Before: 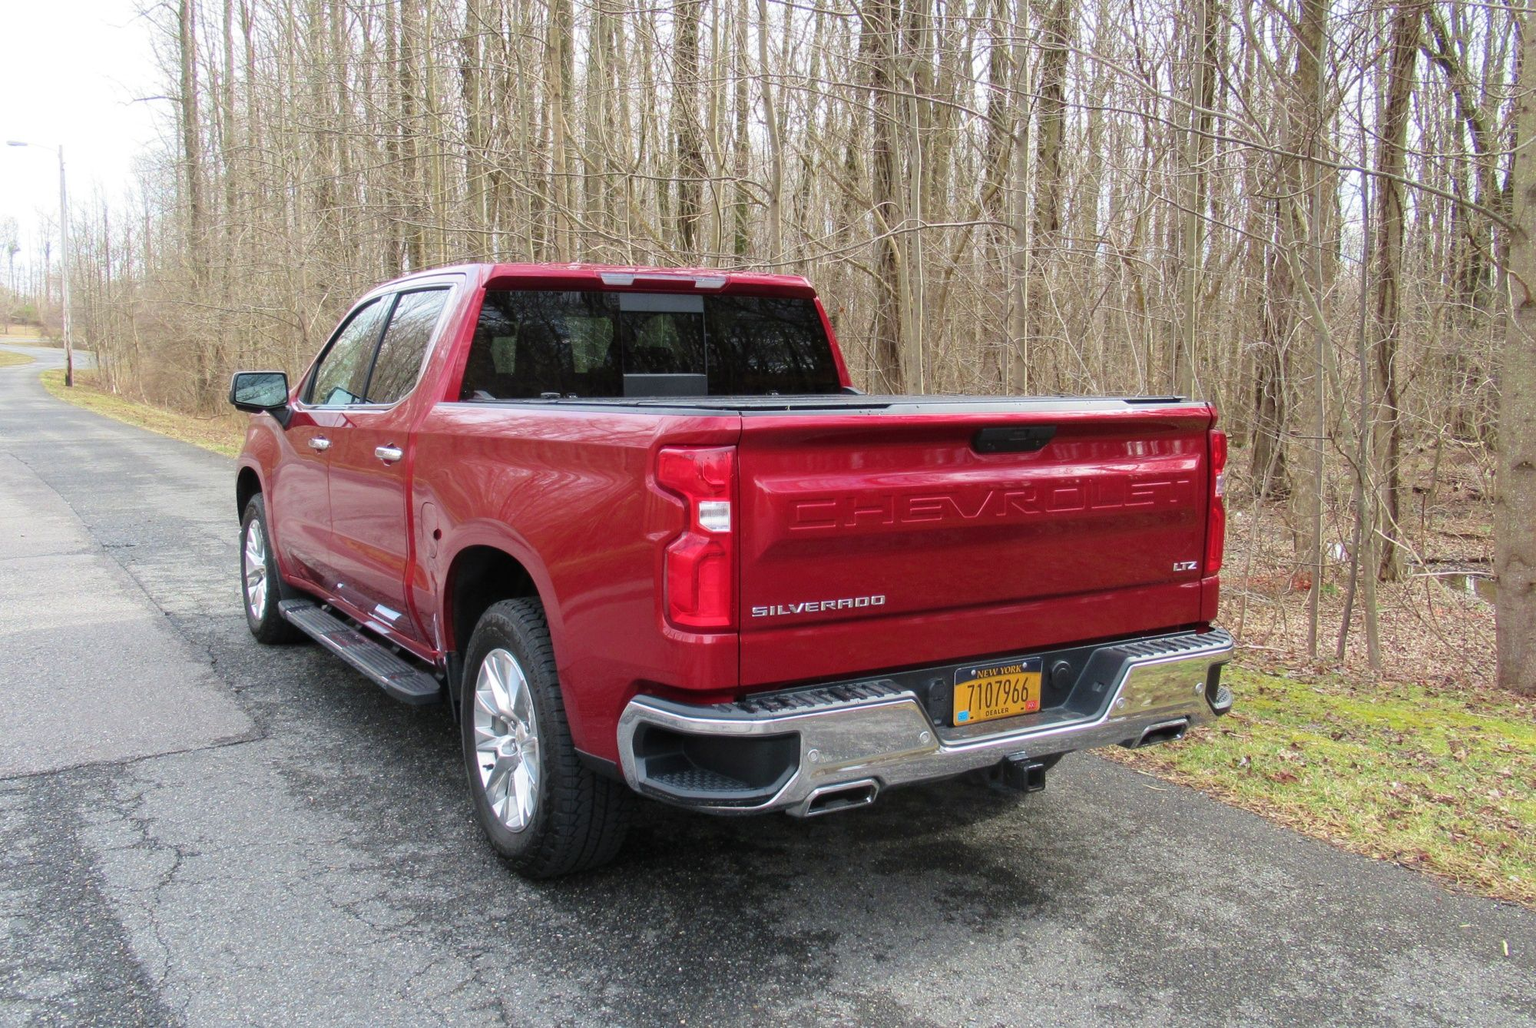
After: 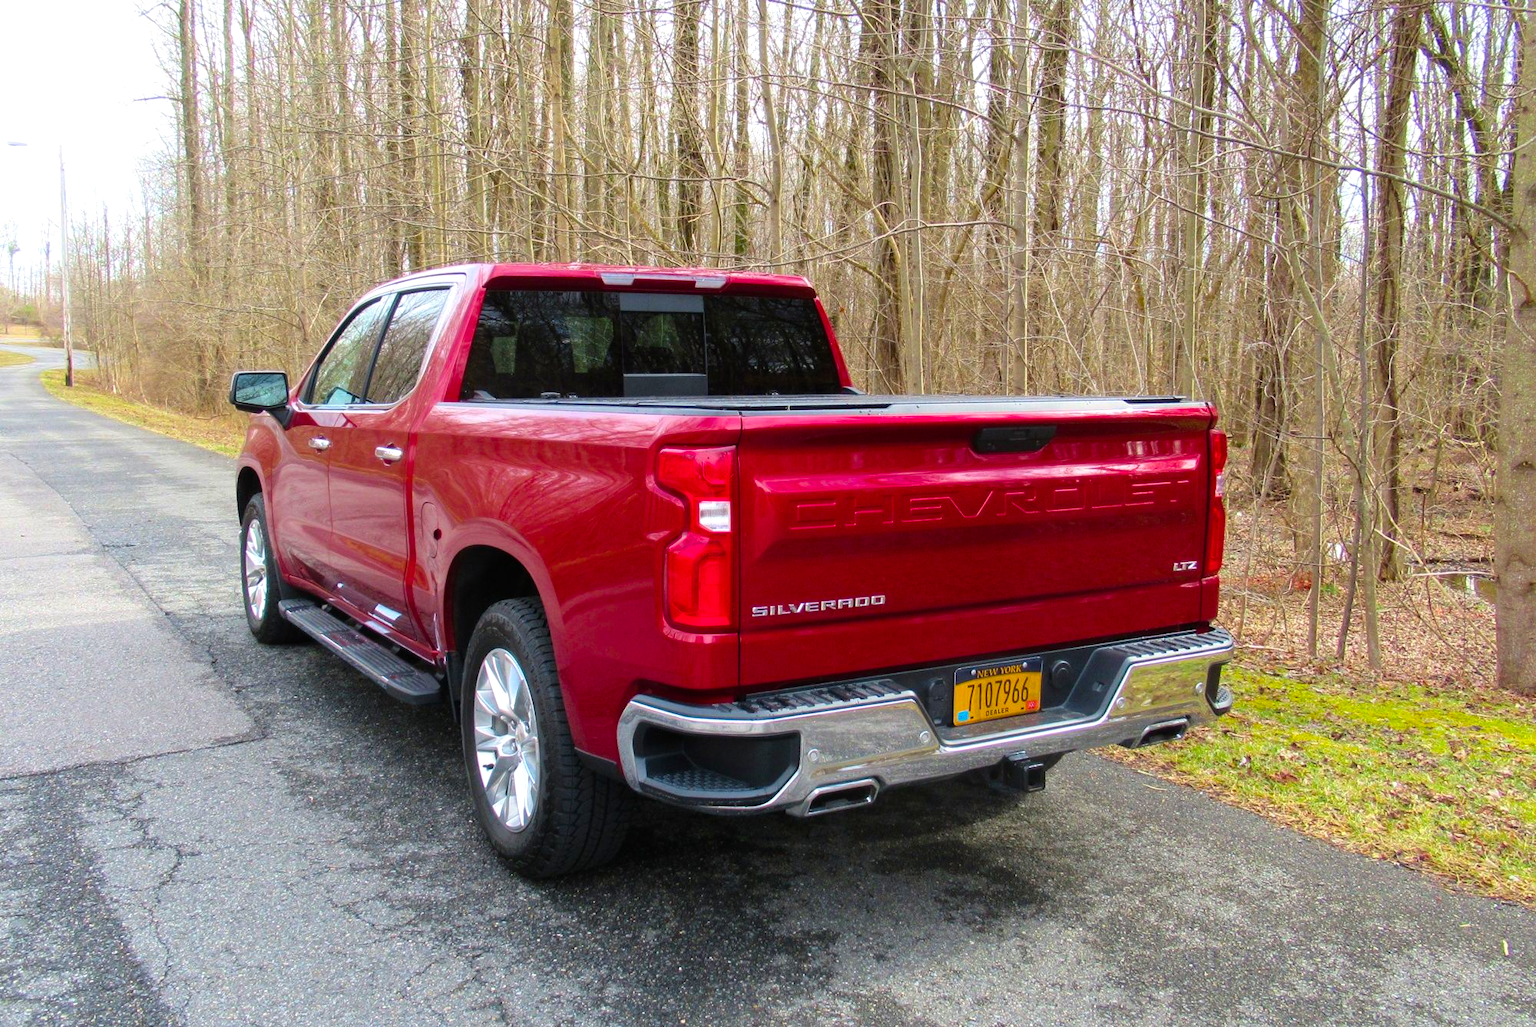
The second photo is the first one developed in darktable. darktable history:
color balance rgb: perceptual saturation grading › global saturation 30.792%, global vibrance 30.065%, contrast 9.385%
